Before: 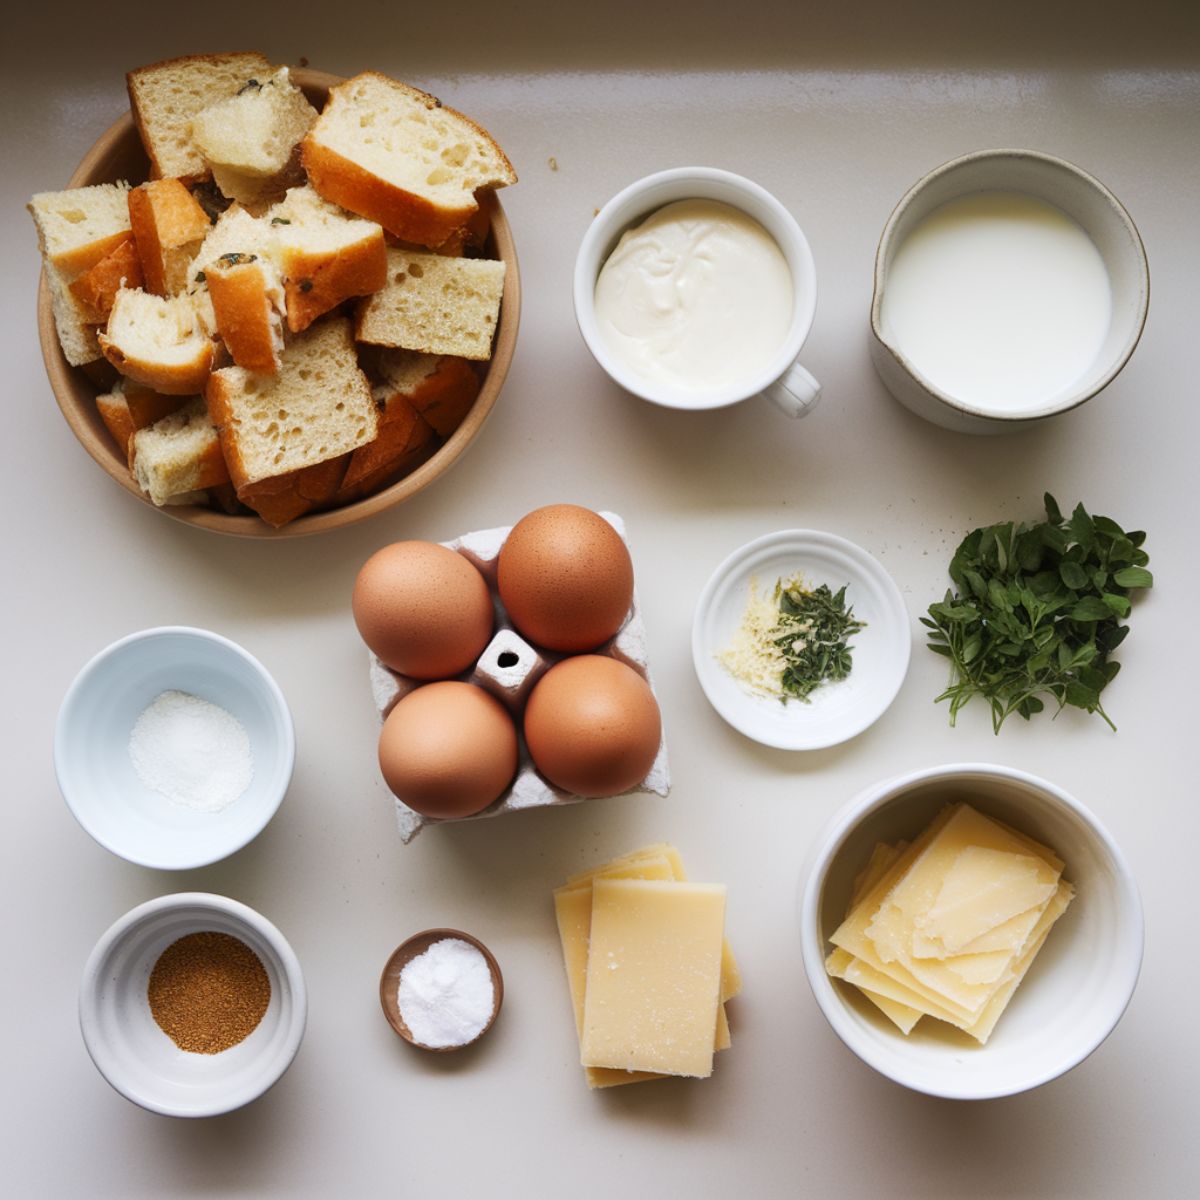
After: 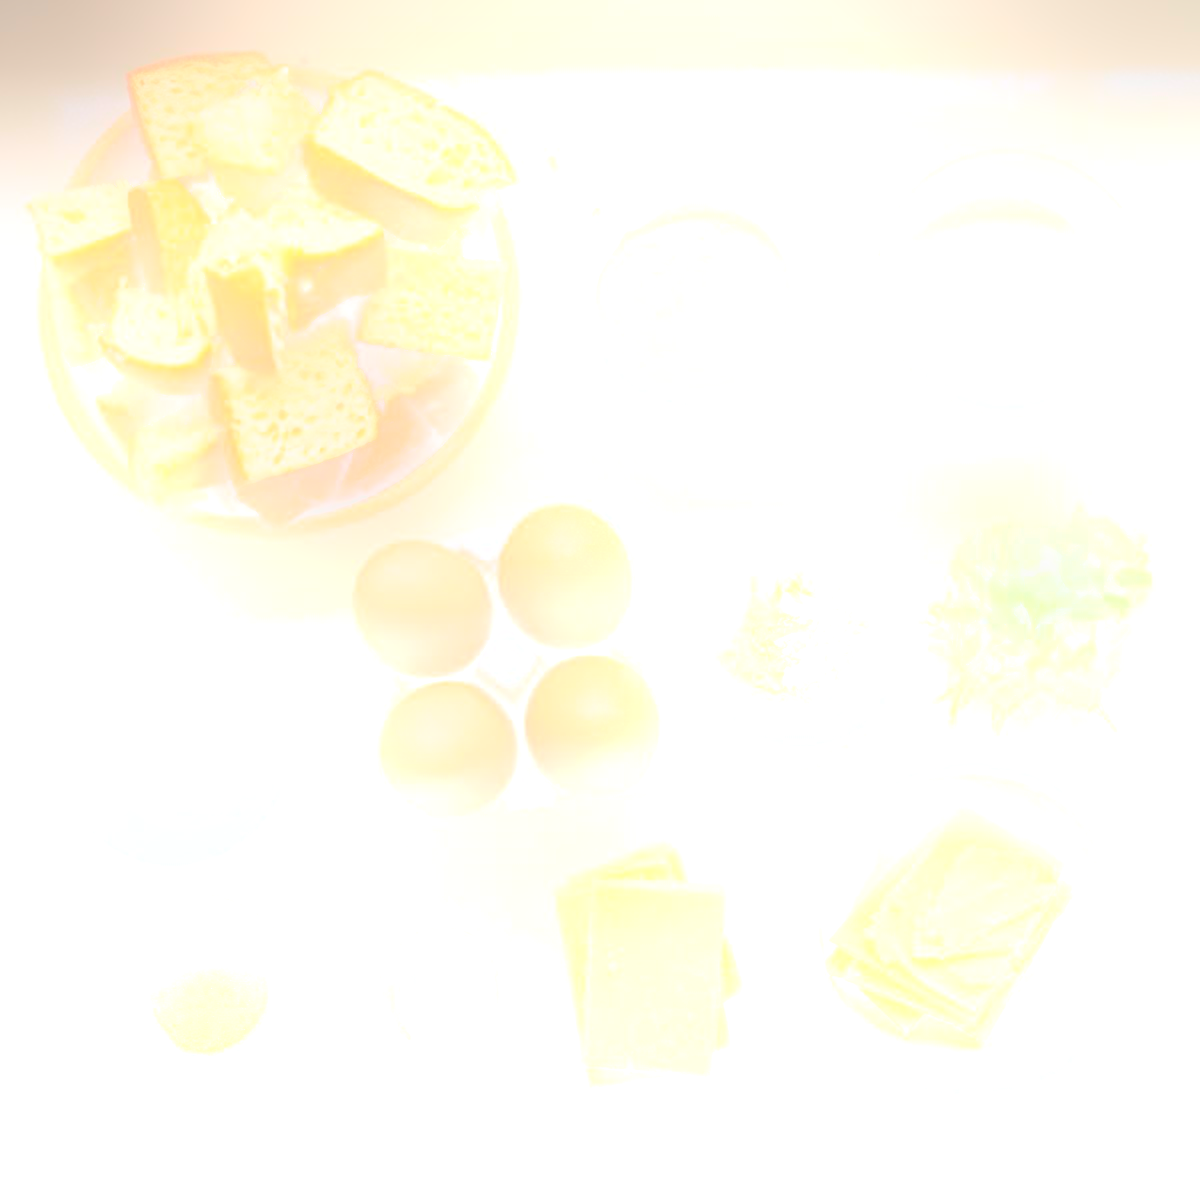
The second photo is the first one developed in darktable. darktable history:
bloom: size 25%, threshold 5%, strength 90%
tone equalizer: on, module defaults
